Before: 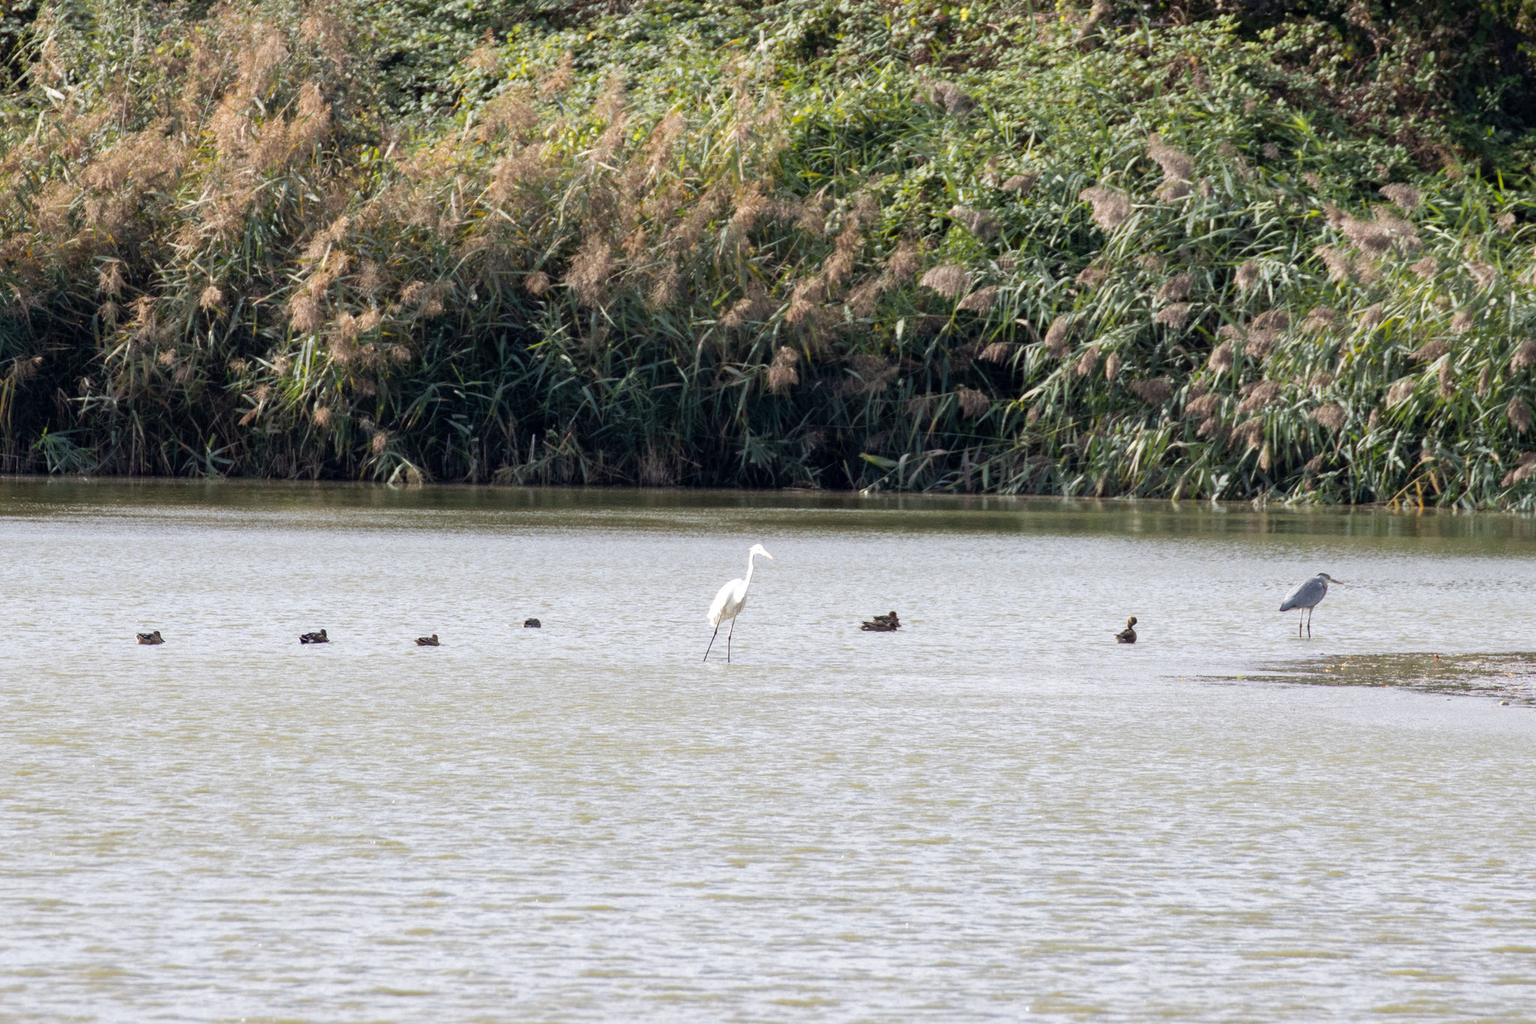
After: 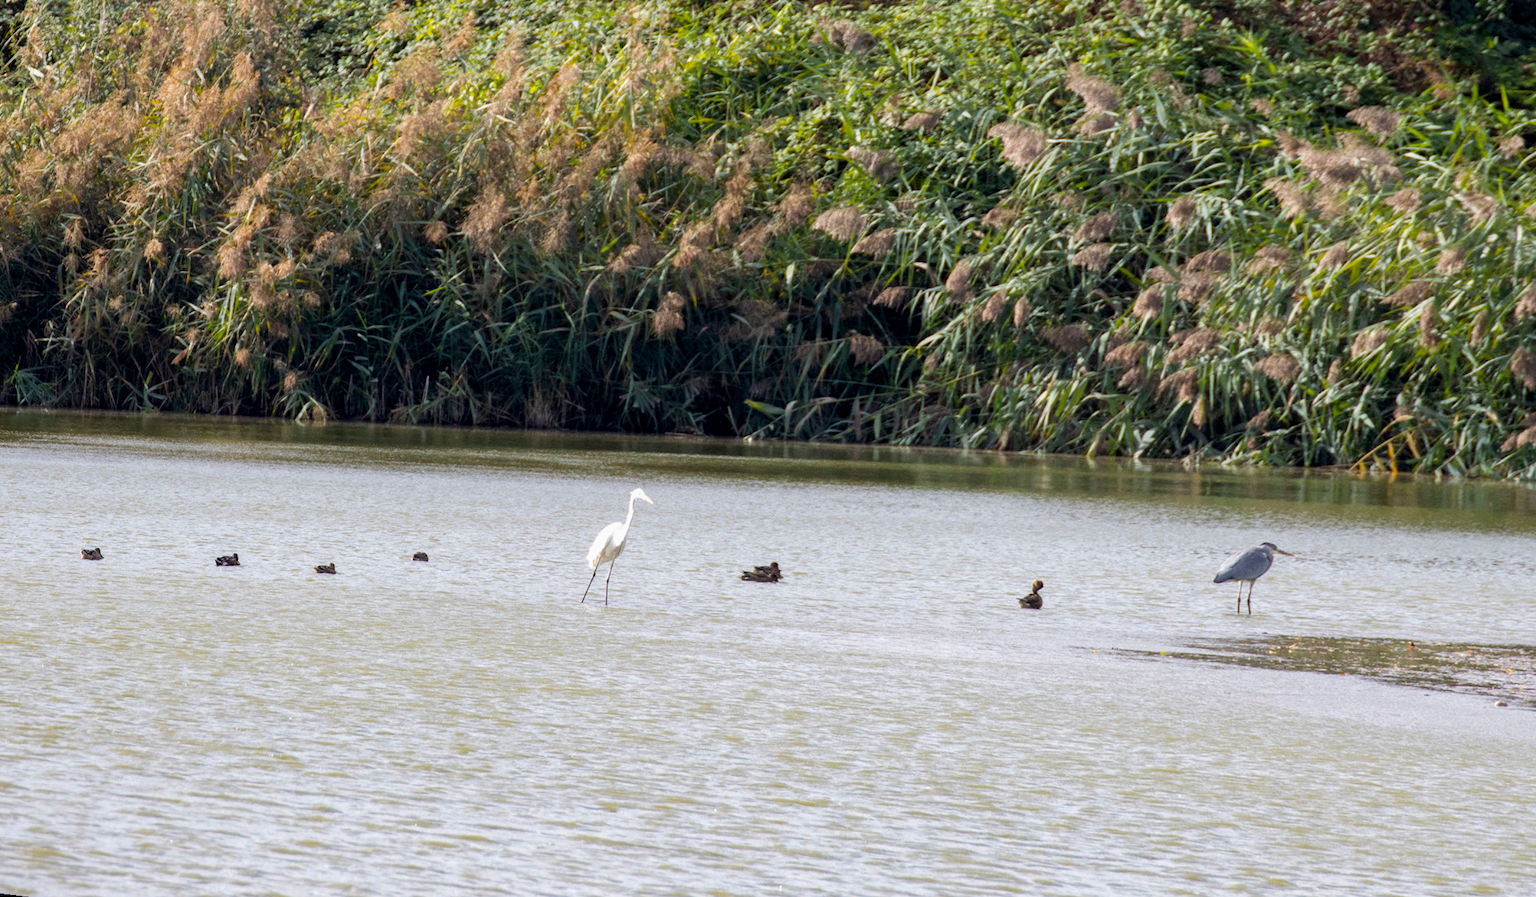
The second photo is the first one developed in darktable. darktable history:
rotate and perspective: rotation 1.69°, lens shift (vertical) -0.023, lens shift (horizontal) -0.291, crop left 0.025, crop right 0.988, crop top 0.092, crop bottom 0.842
local contrast: highlights 61%, shadows 106%, detail 107%, midtone range 0.529
white balance: emerald 1
color balance rgb: perceptual saturation grading › global saturation 20%, global vibrance 20%
